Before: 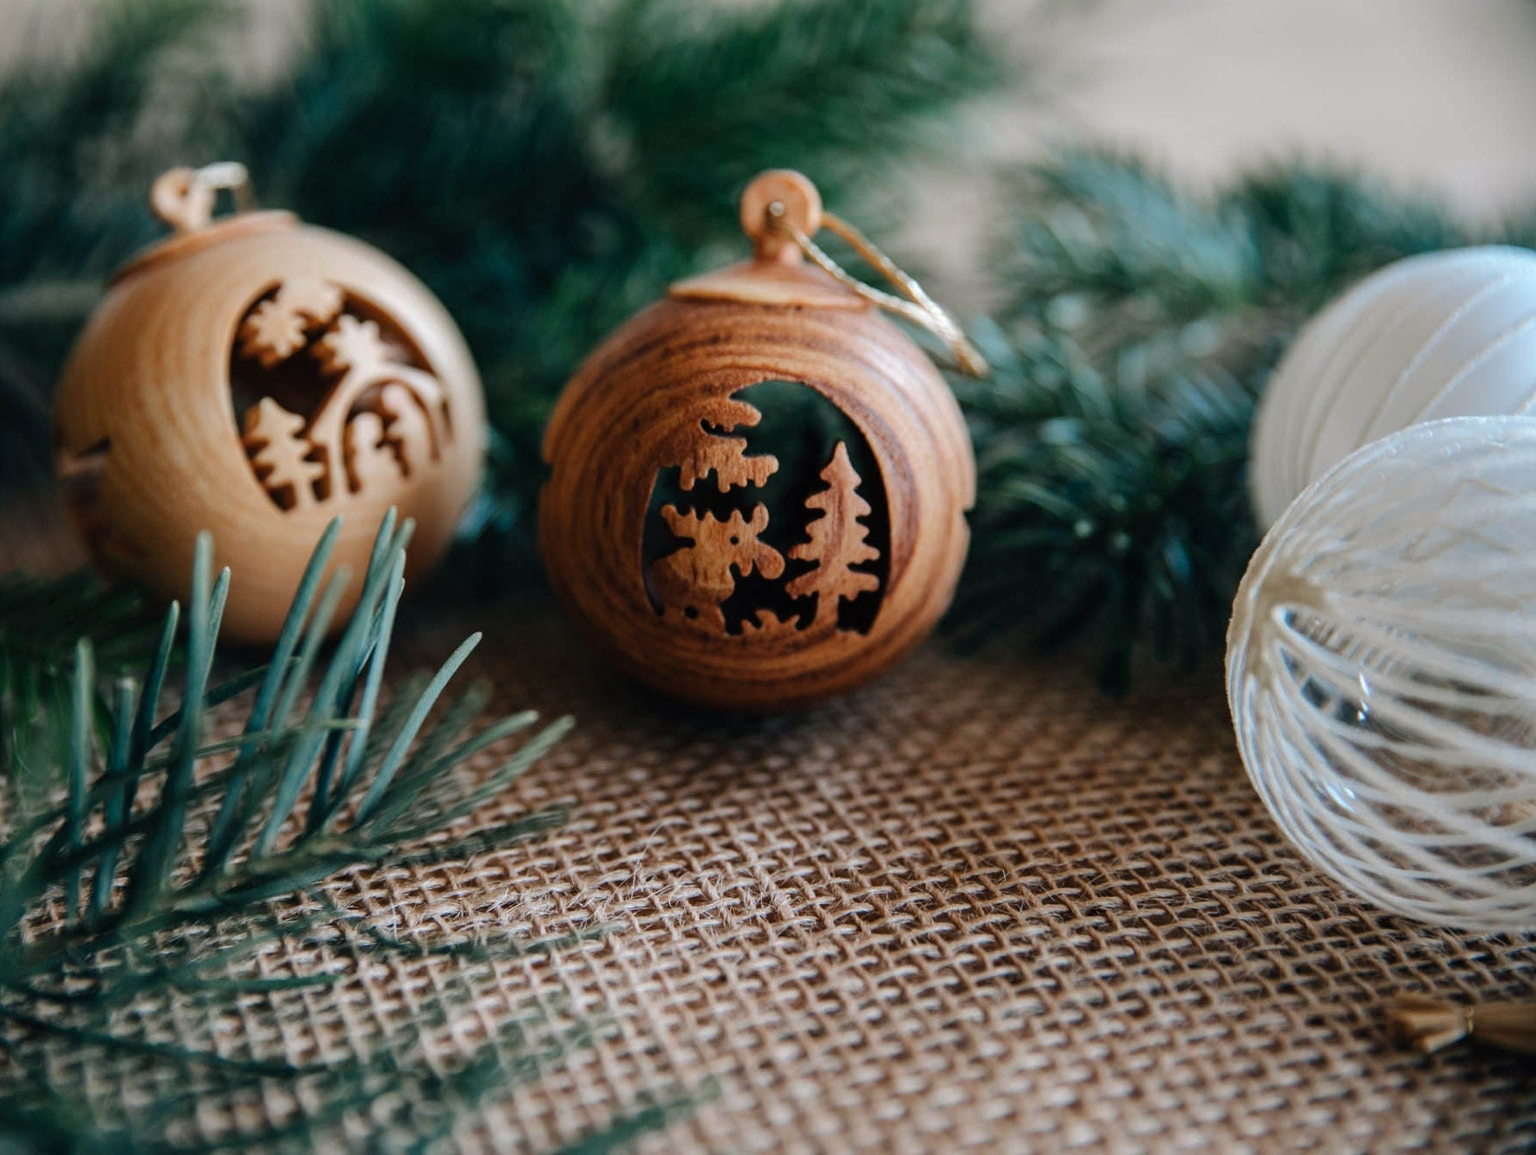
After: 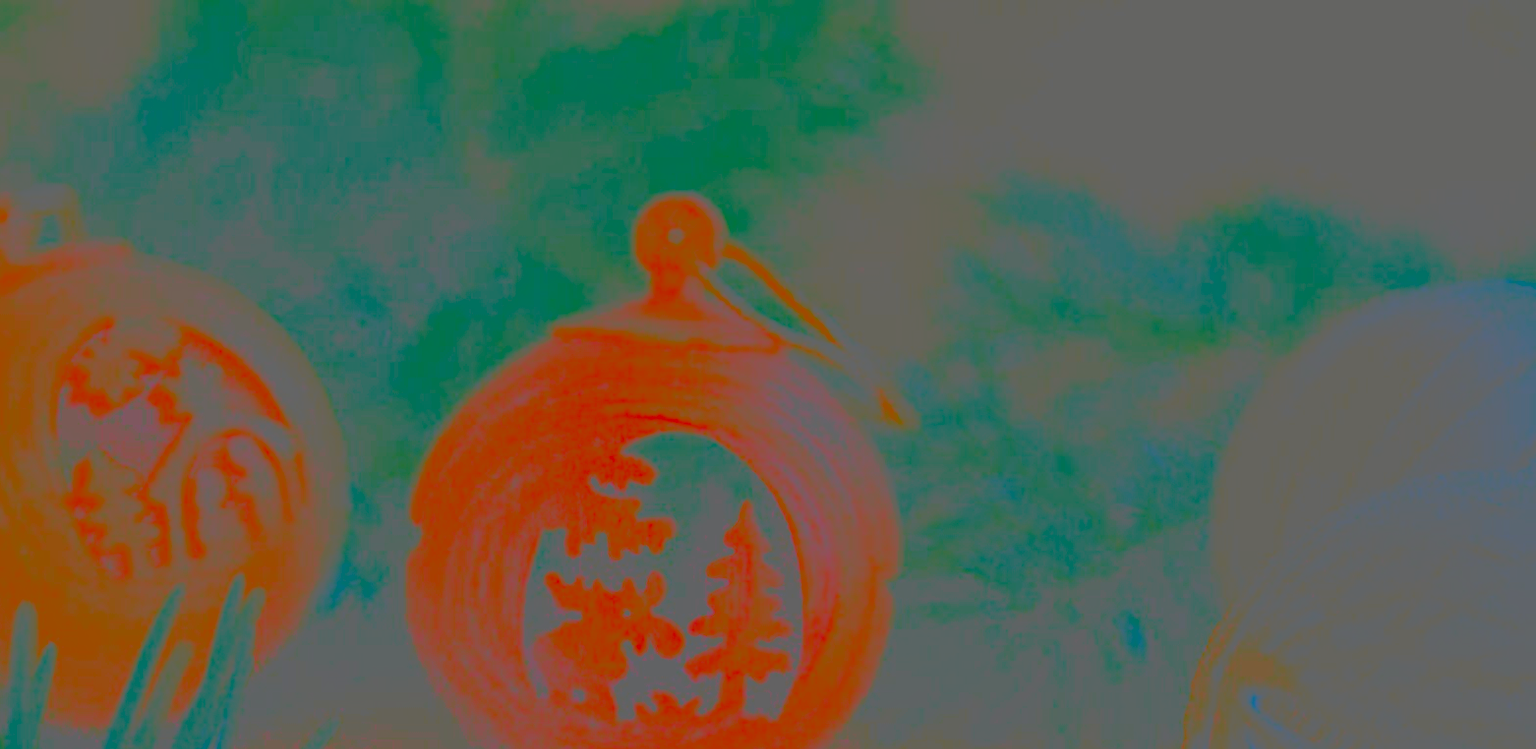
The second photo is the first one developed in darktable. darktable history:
tone curve: curves: ch0 [(0, 0.012) (0.036, 0.035) (0.274, 0.288) (0.504, 0.536) (0.844, 0.84) (1, 0.983)]; ch1 [(0, 0) (0.389, 0.403) (0.462, 0.486) (0.499, 0.498) (0.511, 0.502) (0.536, 0.547) (0.567, 0.588) (0.626, 0.645) (0.749, 0.781) (1, 1)]; ch2 [(0, 0) (0.457, 0.486) (0.5, 0.5) (0.56, 0.551) (0.615, 0.607) (0.704, 0.732) (1, 1)], color space Lab, independent channels, preserve colors none
rgb curve: curves: ch0 [(0, 0) (0.072, 0.166) (0.217, 0.293) (0.414, 0.42) (1, 1)], compensate middle gray true, preserve colors basic power
contrast brightness saturation: contrast -0.99, brightness -0.17, saturation 0.75
crop and rotate: left 11.812%, bottom 42.776%
